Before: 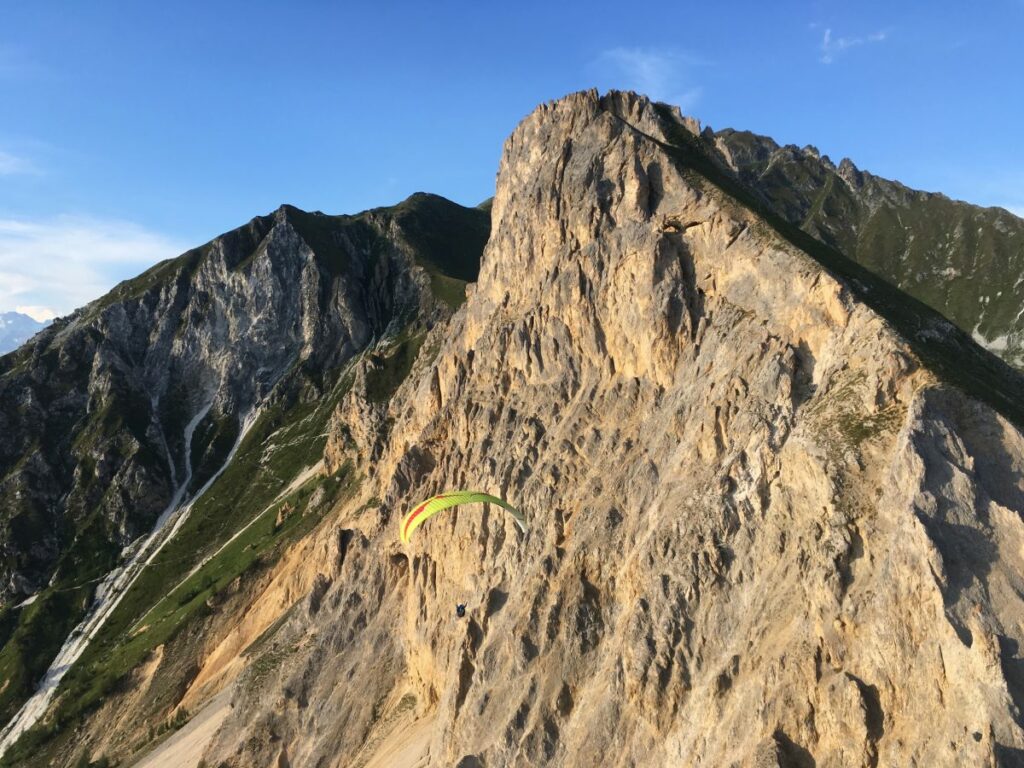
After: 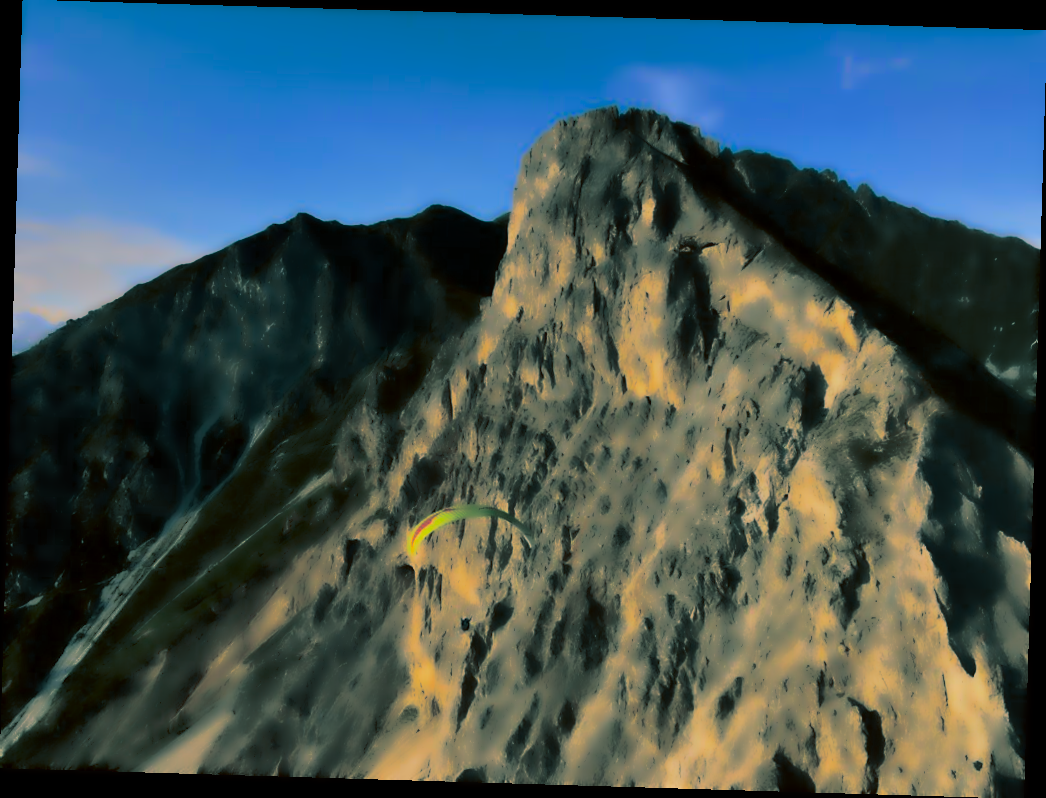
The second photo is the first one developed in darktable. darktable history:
rotate and perspective: rotation 1.72°, automatic cropping off
split-toning: shadows › hue 183.6°, shadows › saturation 0.52, highlights › hue 0°, highlights › saturation 0
color balance rgb: perceptual saturation grading › global saturation 10%, global vibrance 10%
contrast brightness saturation: contrast 0.13, brightness -0.24, saturation 0.14
exposure: black level correction 0.001, exposure -0.2 EV, compensate highlight preservation false
lowpass: radius 4, soften with bilateral filter, unbound 0
rgb levels: mode RGB, independent channels, levels [[0, 0.5, 1], [0, 0.521, 1], [0, 0.536, 1]]
tone equalizer: -7 EV -0.63 EV, -6 EV 1 EV, -5 EV -0.45 EV, -4 EV 0.43 EV, -3 EV 0.41 EV, -2 EV 0.15 EV, -1 EV -0.15 EV, +0 EV -0.39 EV, smoothing diameter 25%, edges refinement/feathering 10, preserve details guided filter
